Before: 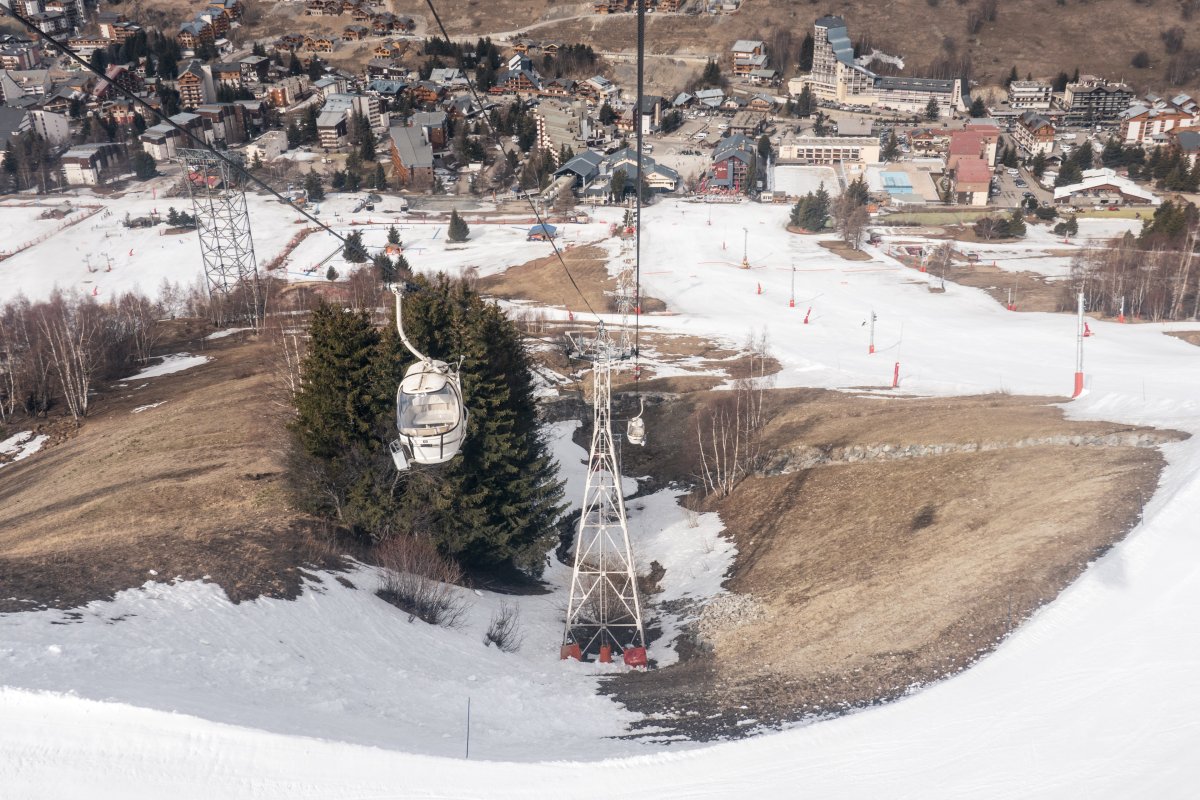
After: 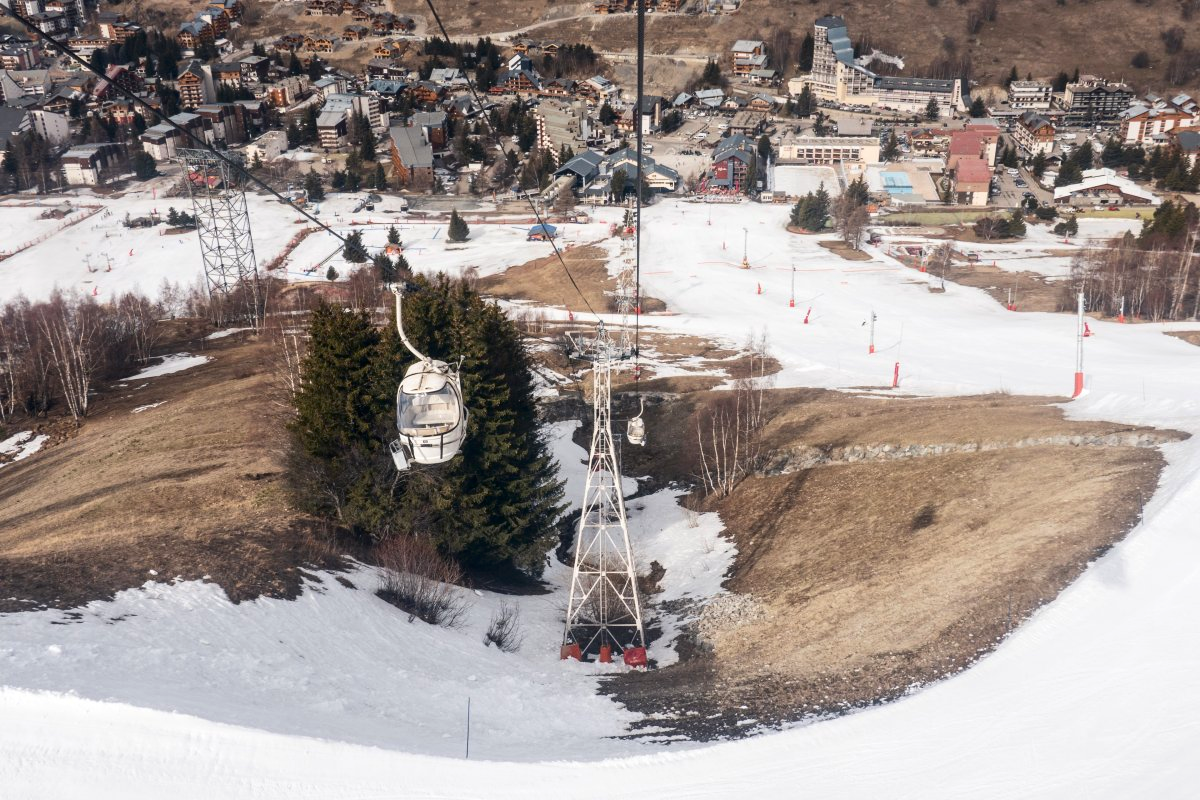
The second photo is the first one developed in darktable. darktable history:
contrast brightness saturation: contrast 0.129, brightness -0.058, saturation 0.163
